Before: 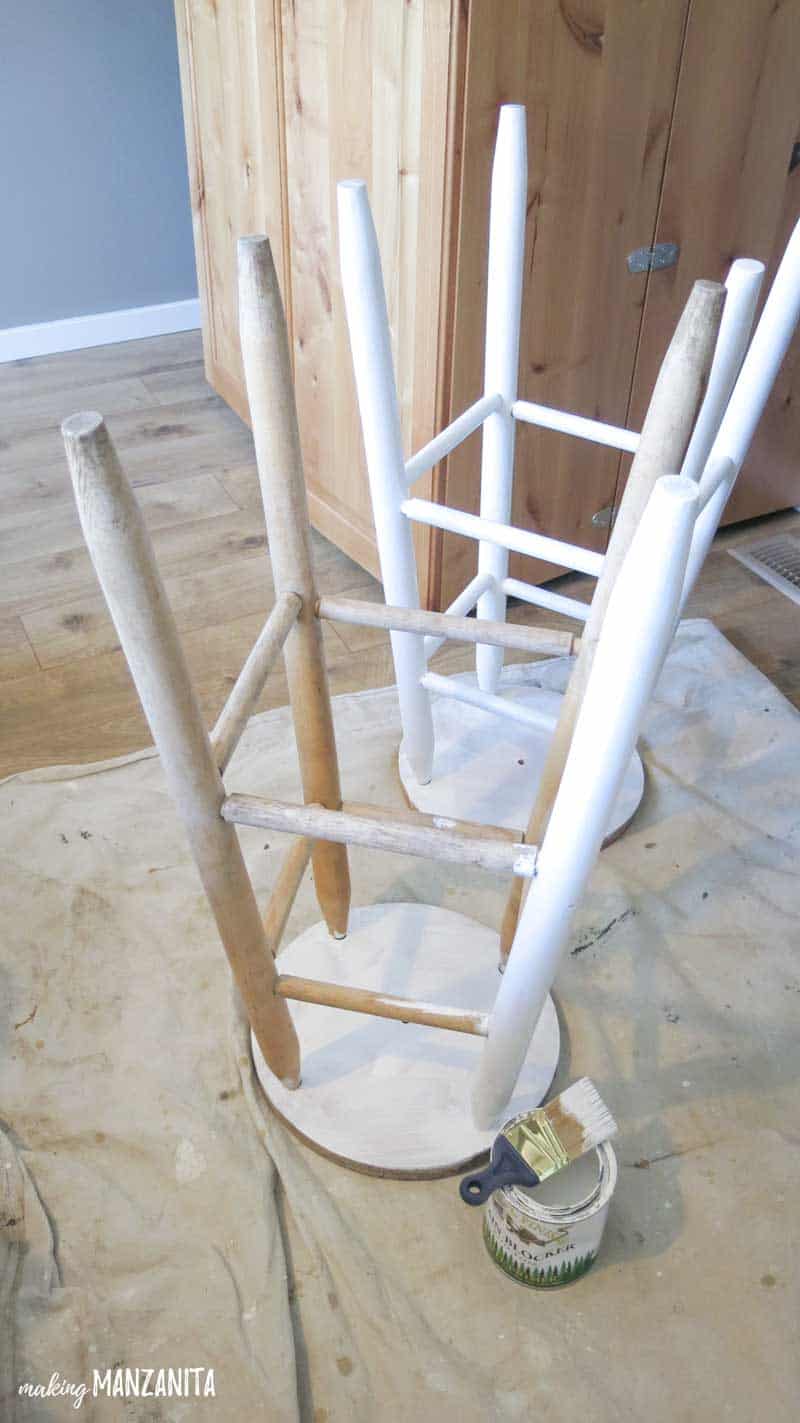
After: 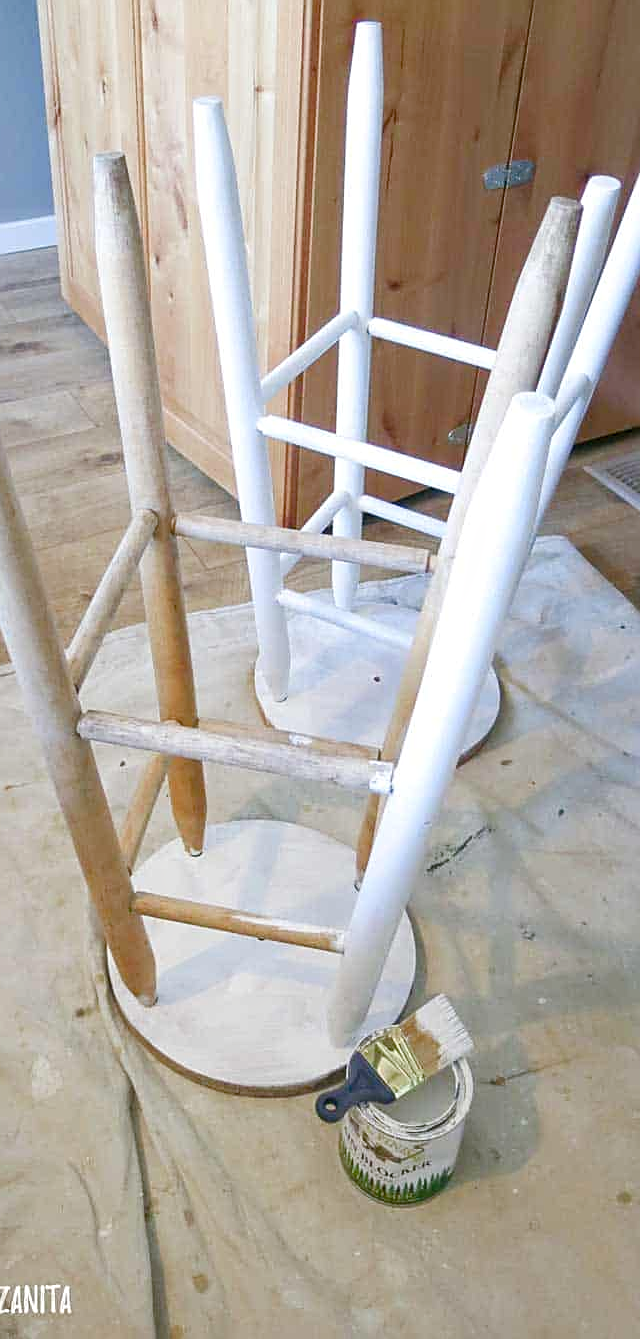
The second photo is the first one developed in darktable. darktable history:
contrast brightness saturation: contrast 0.089, saturation 0.271
crop and rotate: left 18.072%, top 5.898%, right 1.818%
tone equalizer: mask exposure compensation -0.51 EV
sharpen: on, module defaults
shadows and highlights: shadows 36.4, highlights -26.7, soften with gaussian
color balance rgb: shadows lift › chroma 4.028%, shadows lift › hue 90.37°, perceptual saturation grading › global saturation 20%, perceptual saturation grading › highlights -50.564%, perceptual saturation grading › shadows 31.034%
